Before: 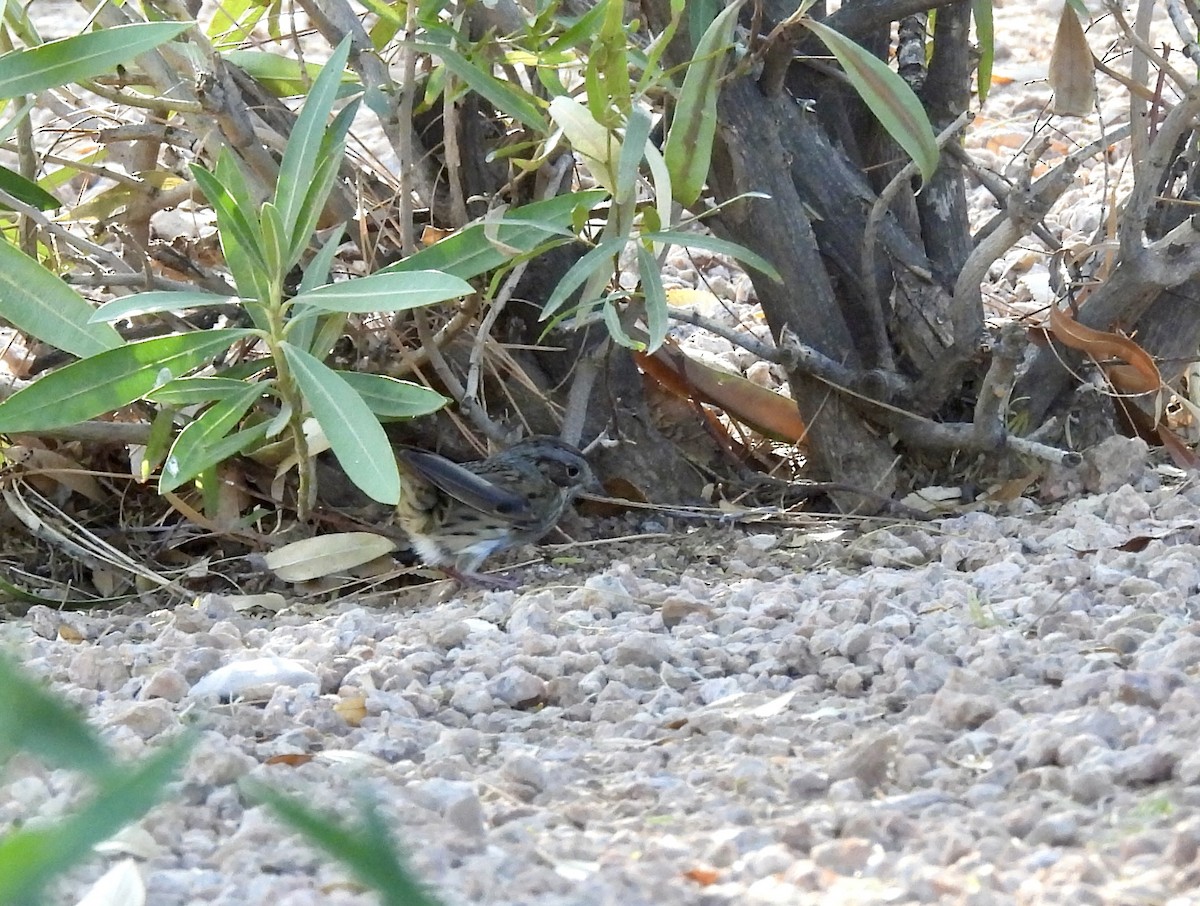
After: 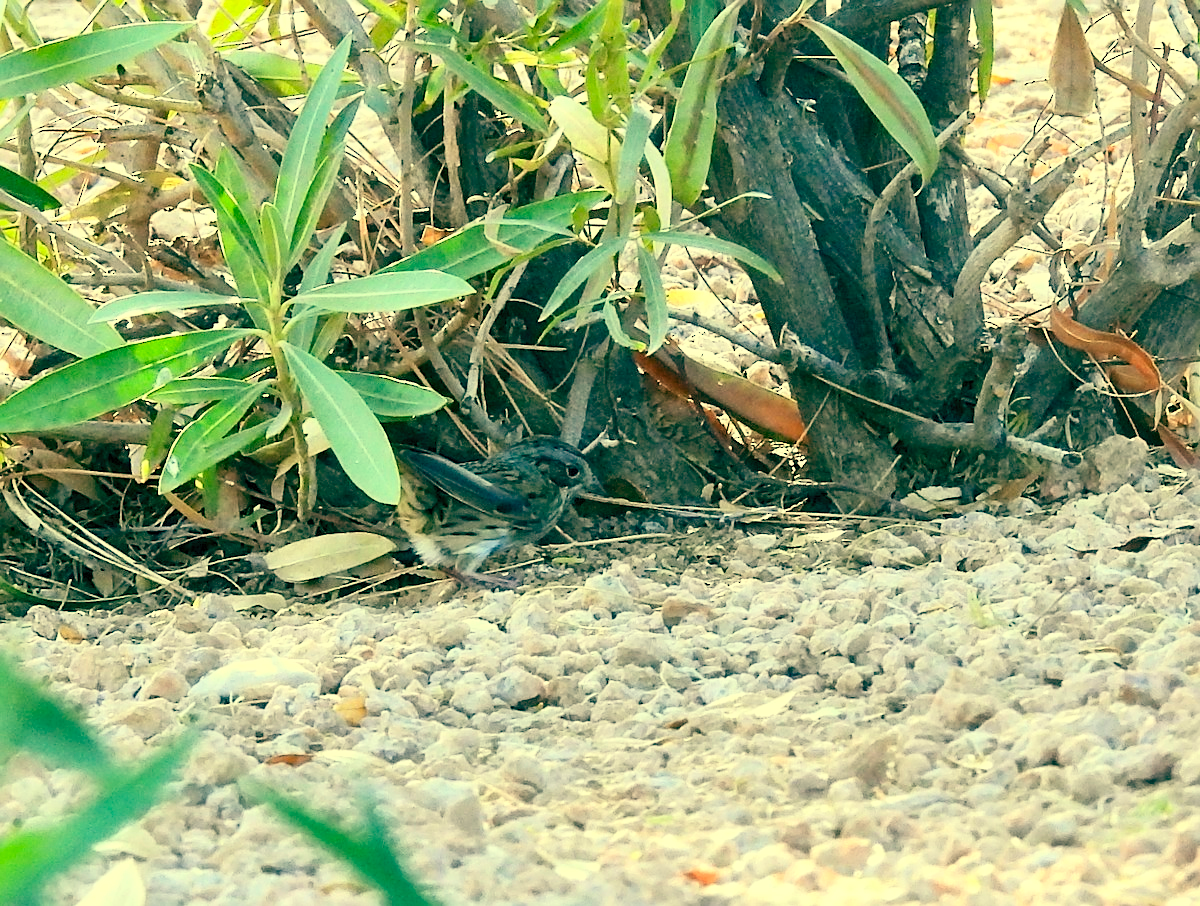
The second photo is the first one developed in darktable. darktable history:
sharpen: on, module defaults
contrast brightness saturation: contrast 0.2, brightness 0.16, saturation 0.22
color balance: mode lift, gamma, gain (sRGB), lift [1, 0.69, 1, 1], gamma [1, 1.482, 1, 1], gain [1, 1, 1, 0.802]
